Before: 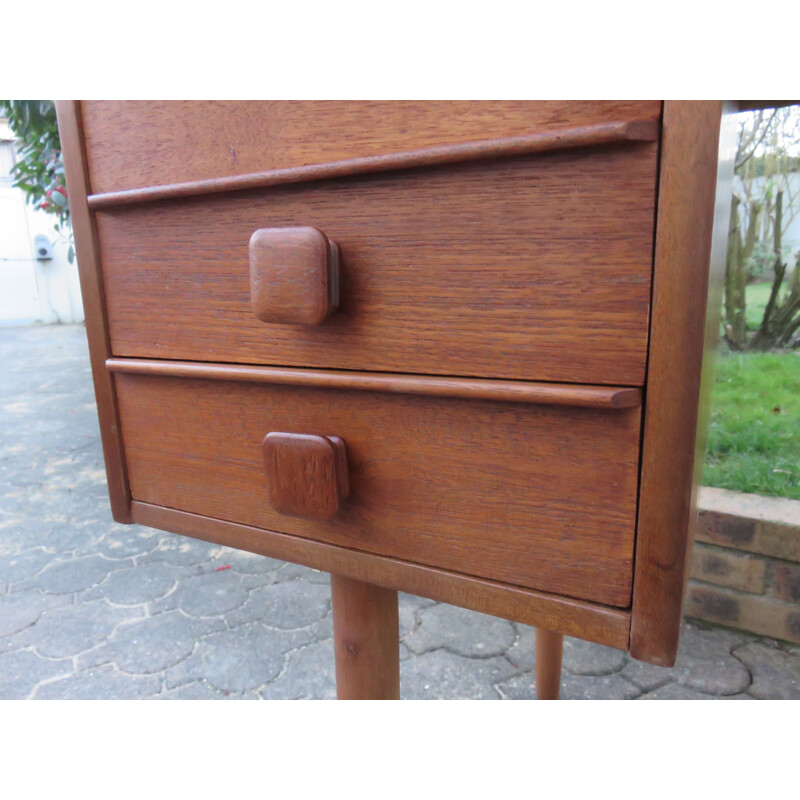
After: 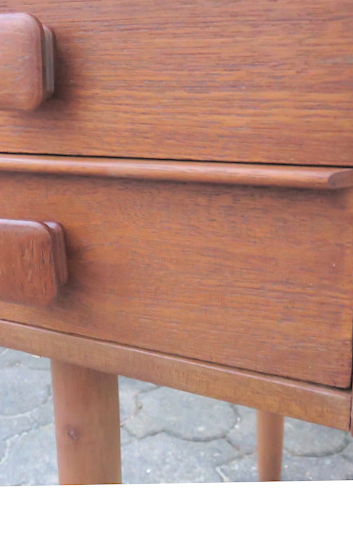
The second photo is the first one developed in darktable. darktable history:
crop: left 35.432%, top 26.233%, right 20.145%, bottom 3.432%
rotate and perspective: rotation -1°, crop left 0.011, crop right 0.989, crop top 0.025, crop bottom 0.975
contrast brightness saturation: brightness 0.28
